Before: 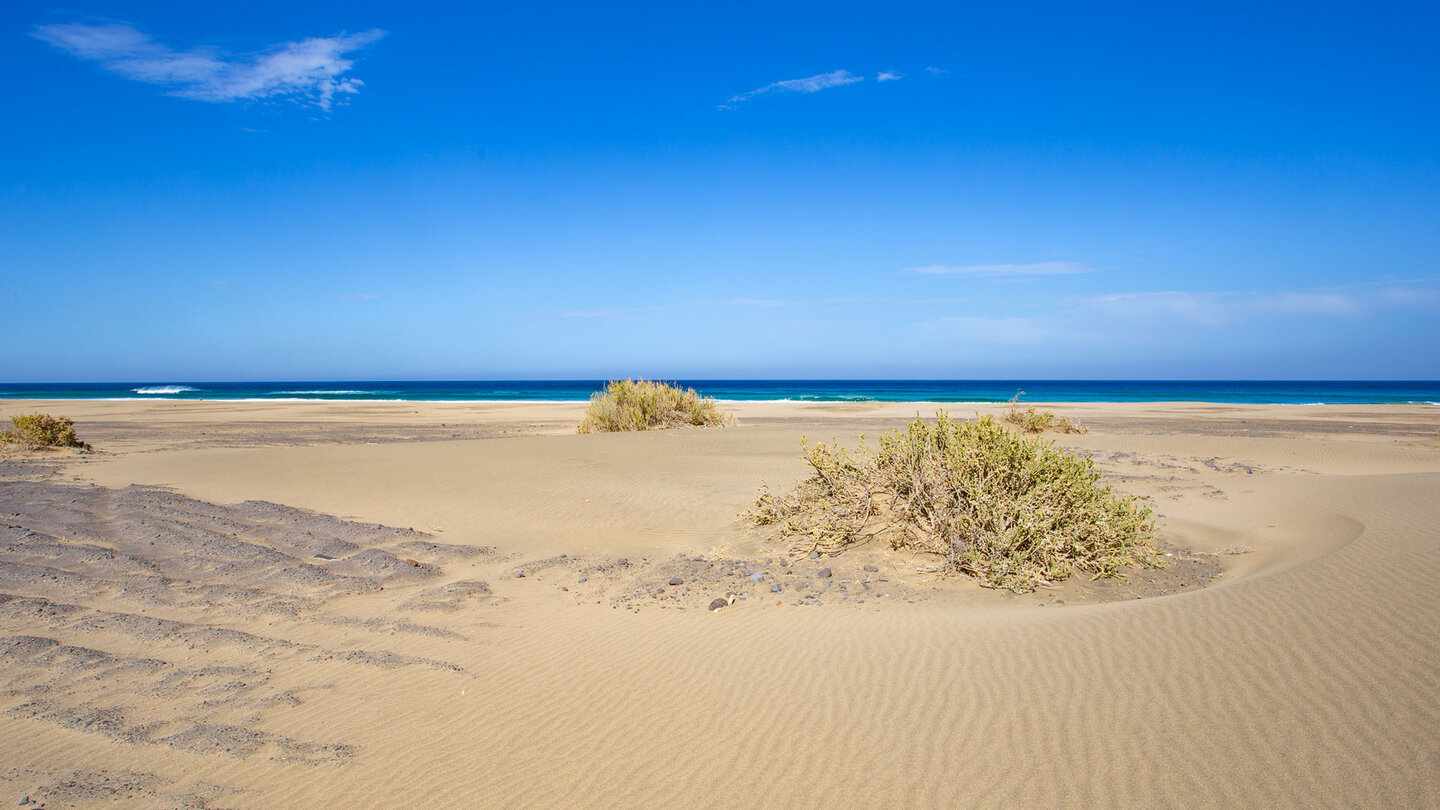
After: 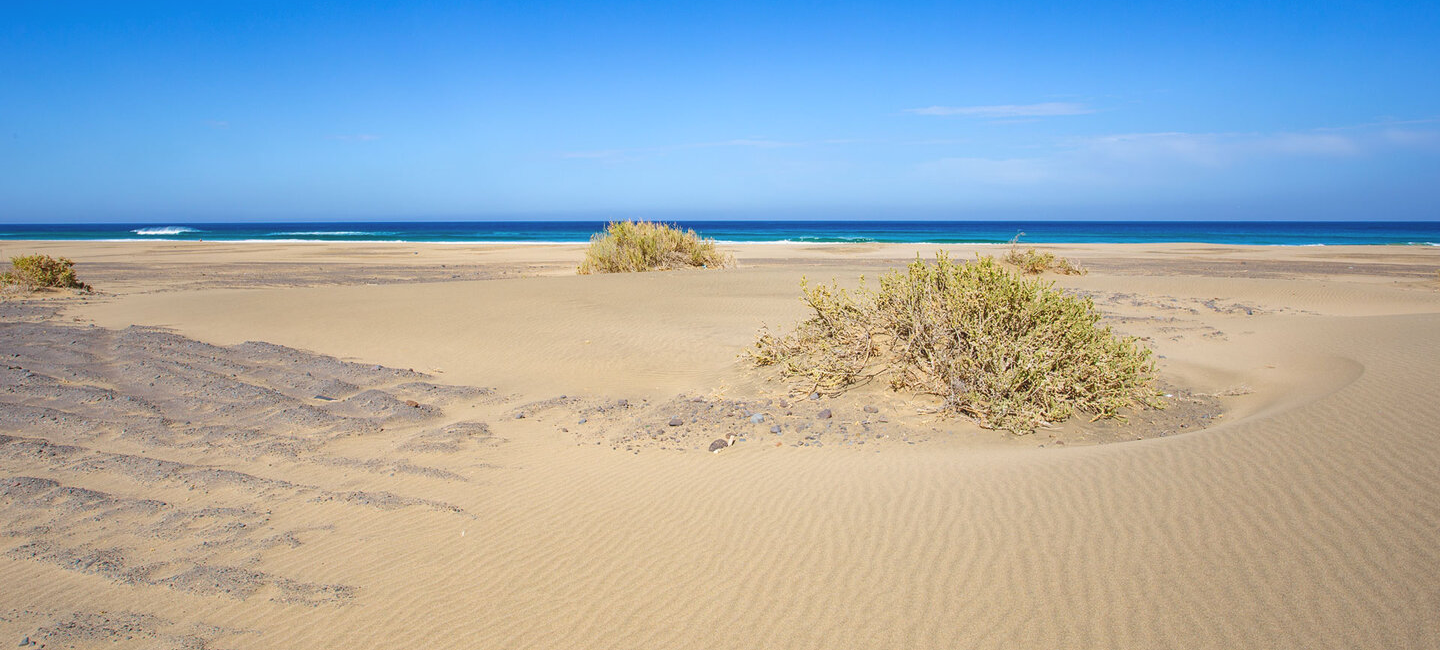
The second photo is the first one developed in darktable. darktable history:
crop and rotate: top 19.7%
contrast equalizer: y [[0.5, 0.488, 0.462, 0.461, 0.491, 0.5], [0.5 ×6], [0.5 ×6], [0 ×6], [0 ×6]]
shadows and highlights: shadows -8.5, white point adjustment 1.64, highlights 9.18
